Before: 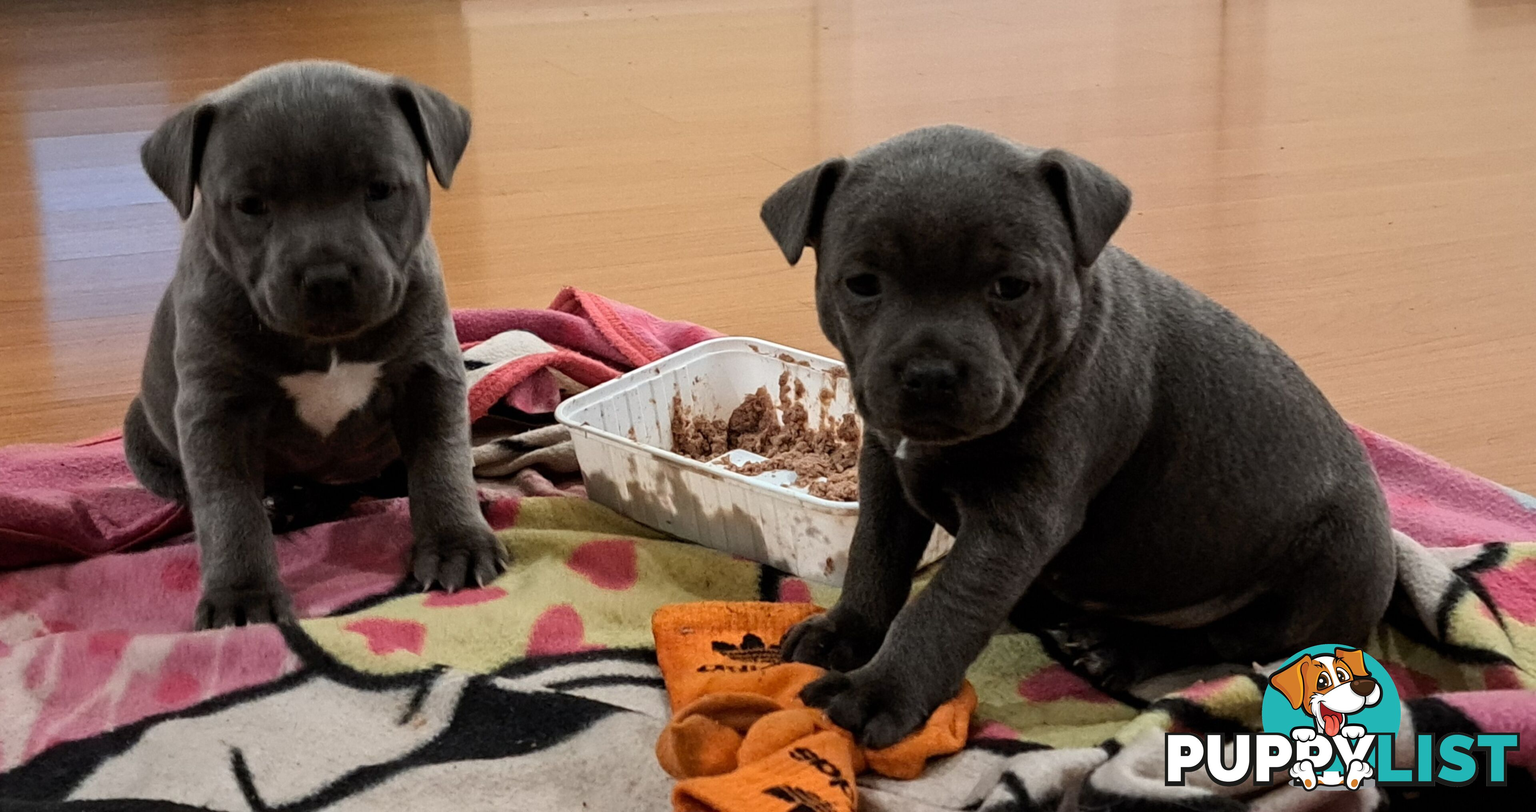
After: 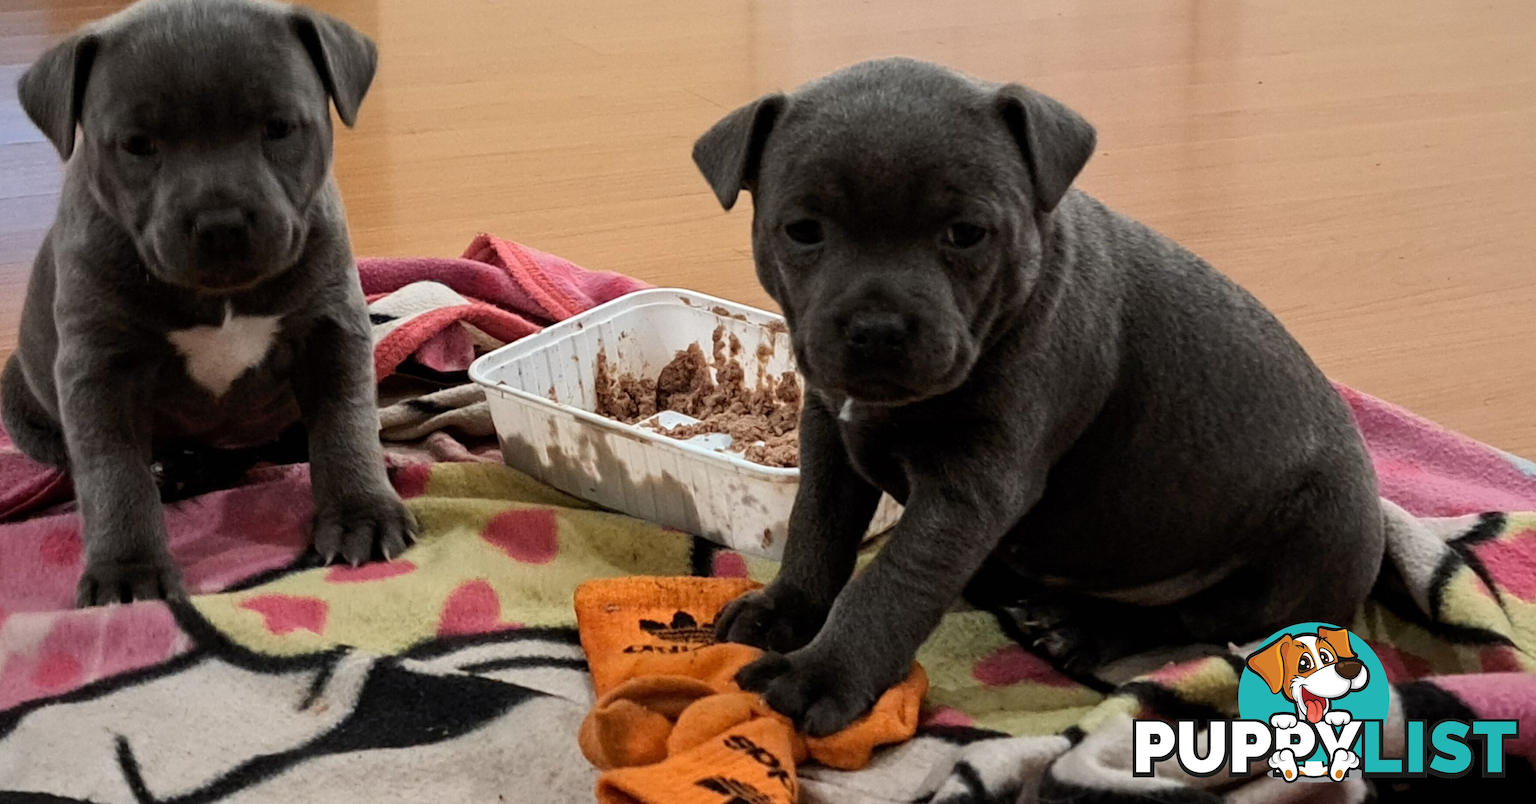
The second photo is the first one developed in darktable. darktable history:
crop and rotate: left 8.142%, top 8.955%
